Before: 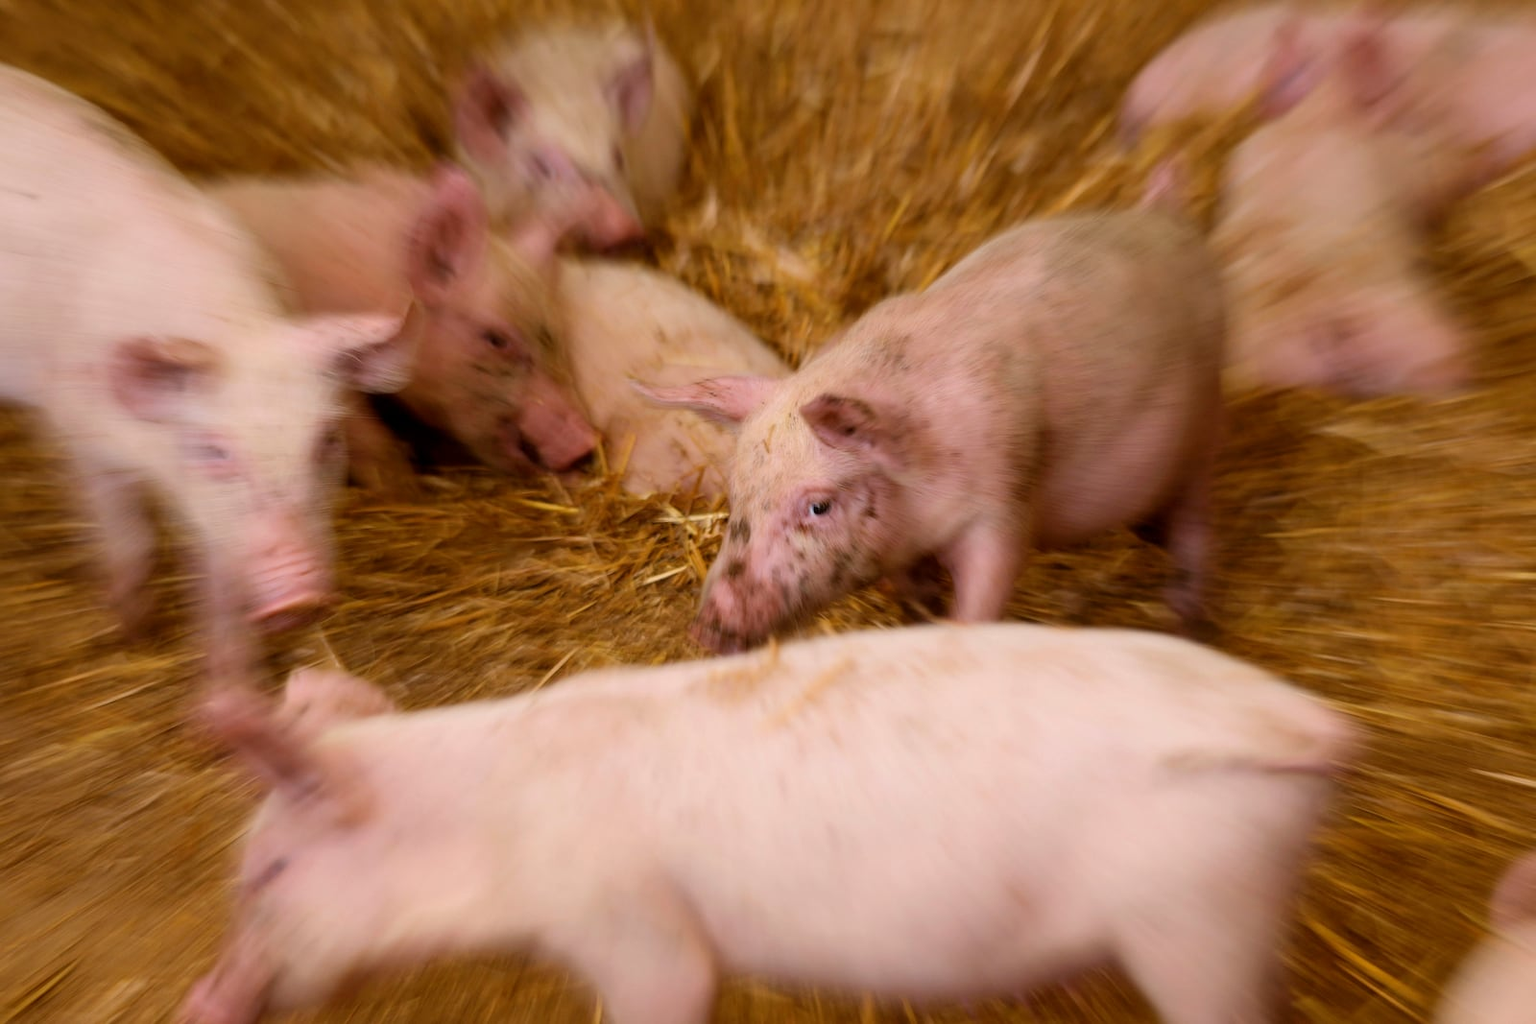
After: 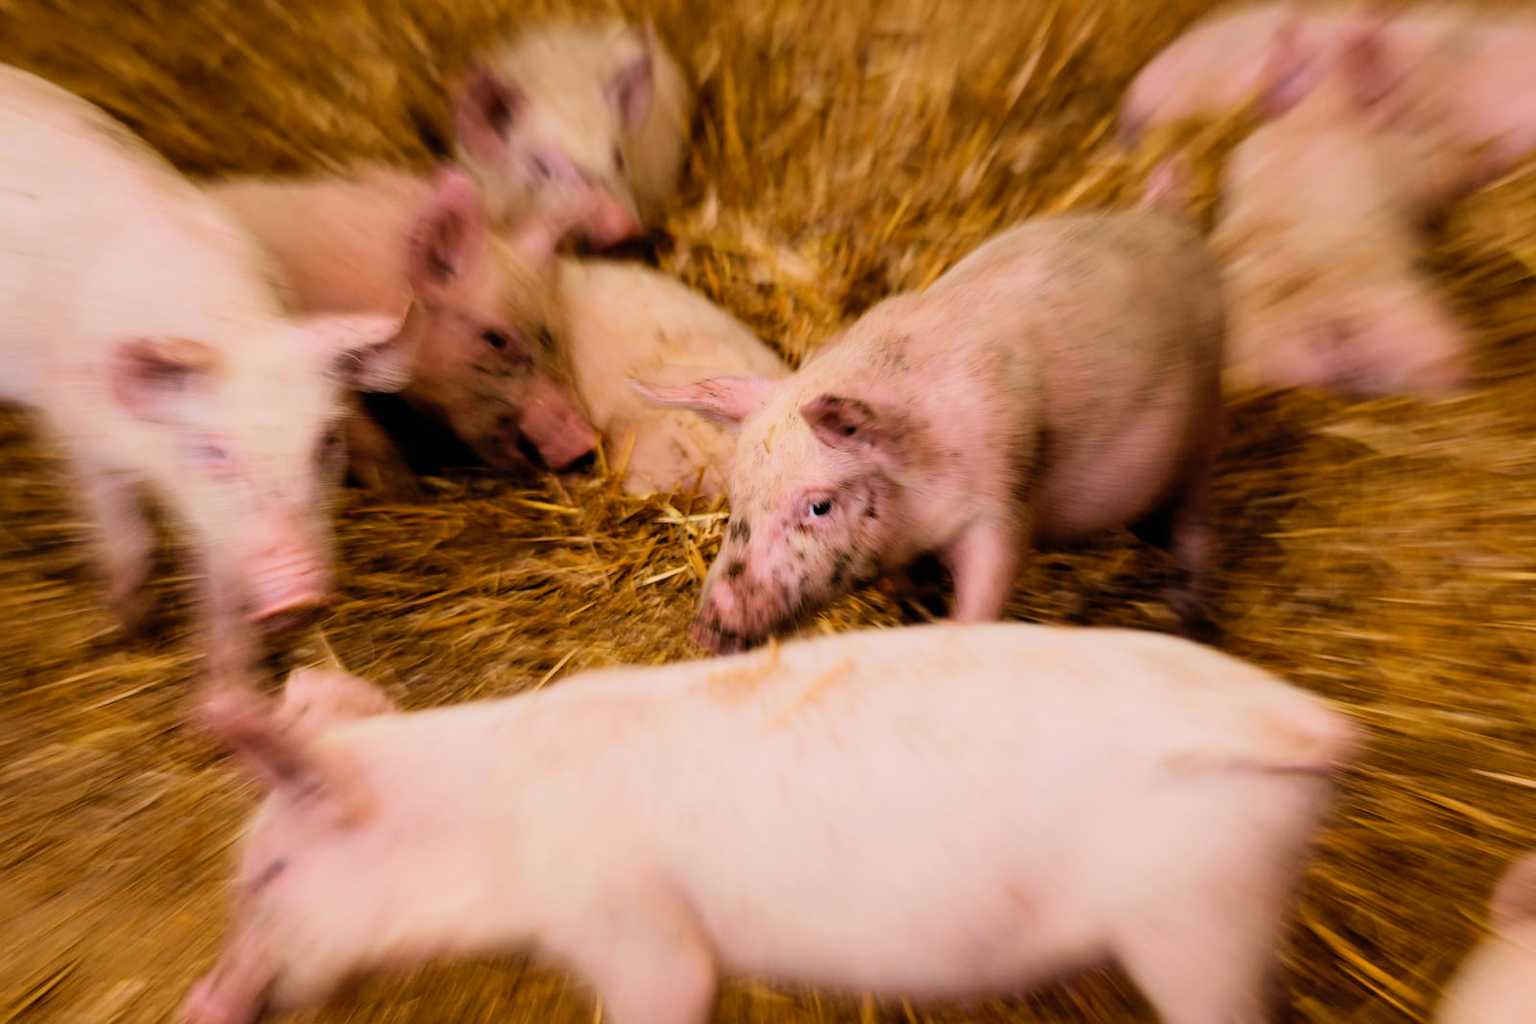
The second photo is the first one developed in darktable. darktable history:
exposure: black level correction 0.001, compensate highlight preservation false
contrast brightness saturation: contrast 0.073, brightness 0.077, saturation 0.177
filmic rgb: black relative exposure -5.01 EV, white relative exposure 4 EV, hardness 2.9, contrast 1.386, highlights saturation mix -20.68%
